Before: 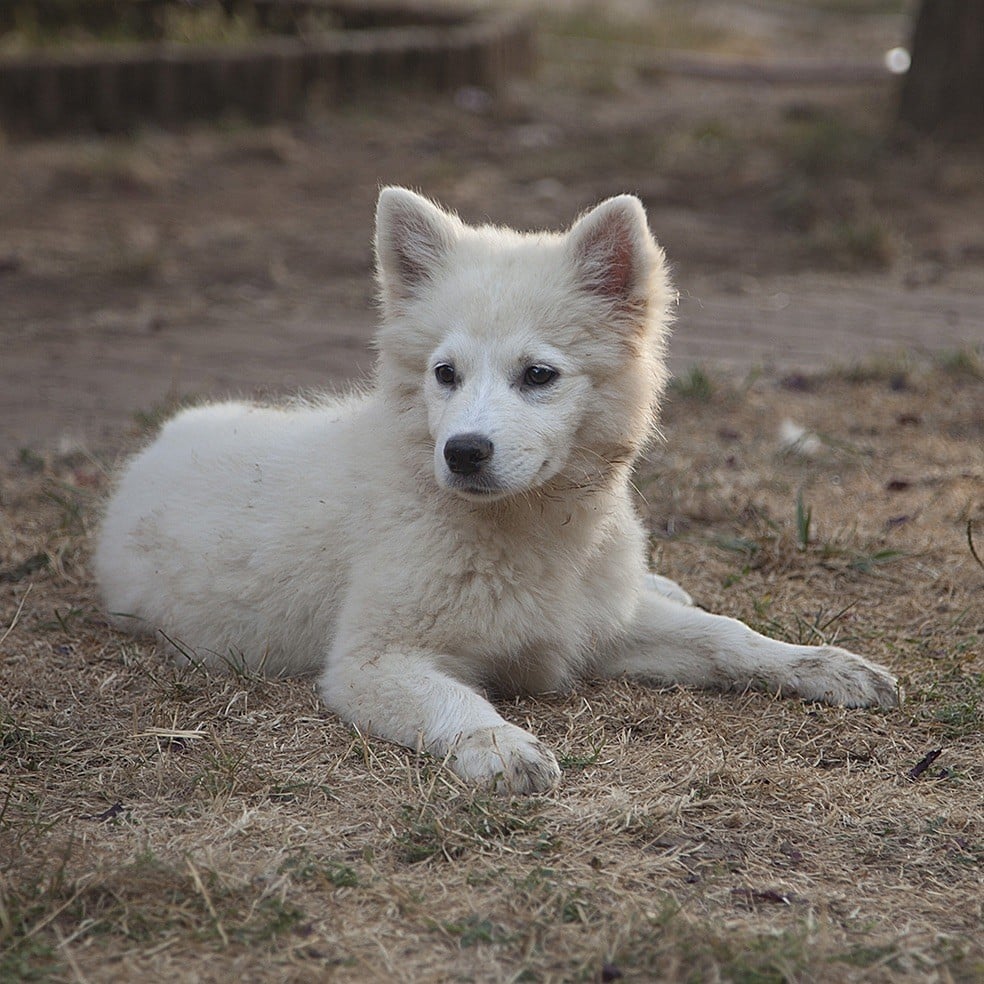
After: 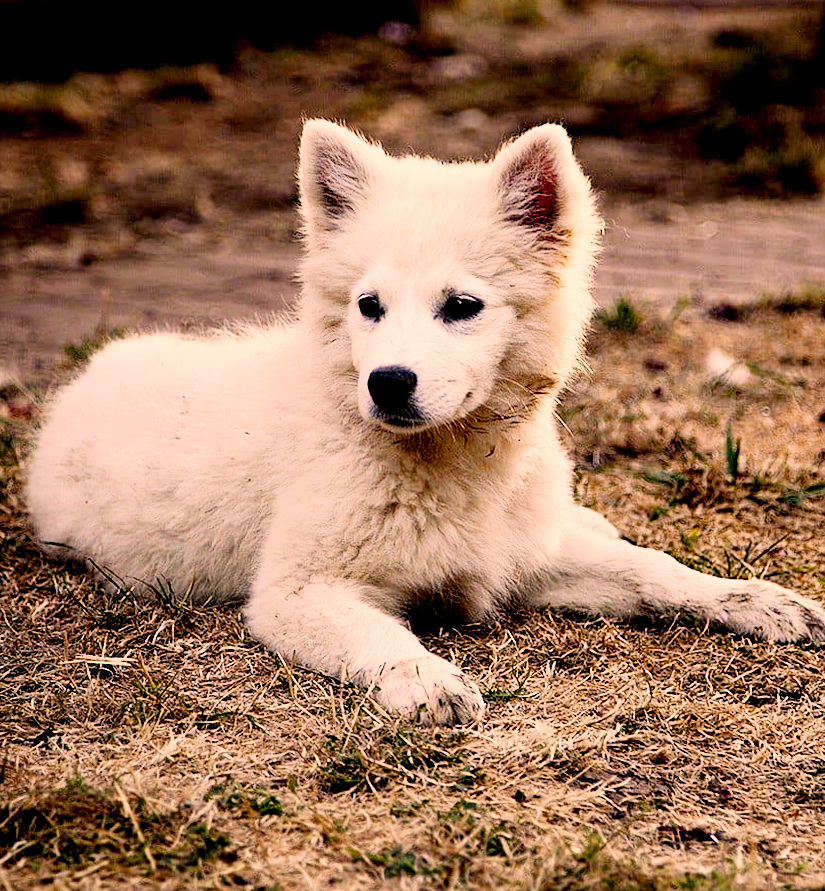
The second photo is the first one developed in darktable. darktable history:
rotate and perspective: lens shift (horizontal) -0.055, automatic cropping off
exposure: black level correction 0.056, compensate highlight preservation false
levels: mode automatic, black 0.023%, white 99.97%, levels [0.062, 0.494, 0.925]
base curve: curves: ch0 [(0, 0) (0.007, 0.004) (0.027, 0.03) (0.046, 0.07) (0.207, 0.54) (0.442, 0.872) (0.673, 0.972) (1, 1)], preserve colors none
crop: left 6.446%, top 8.188%, right 9.538%, bottom 3.548%
contrast brightness saturation: saturation -0.1
color correction: highlights a* 17.88, highlights b* 18.79
